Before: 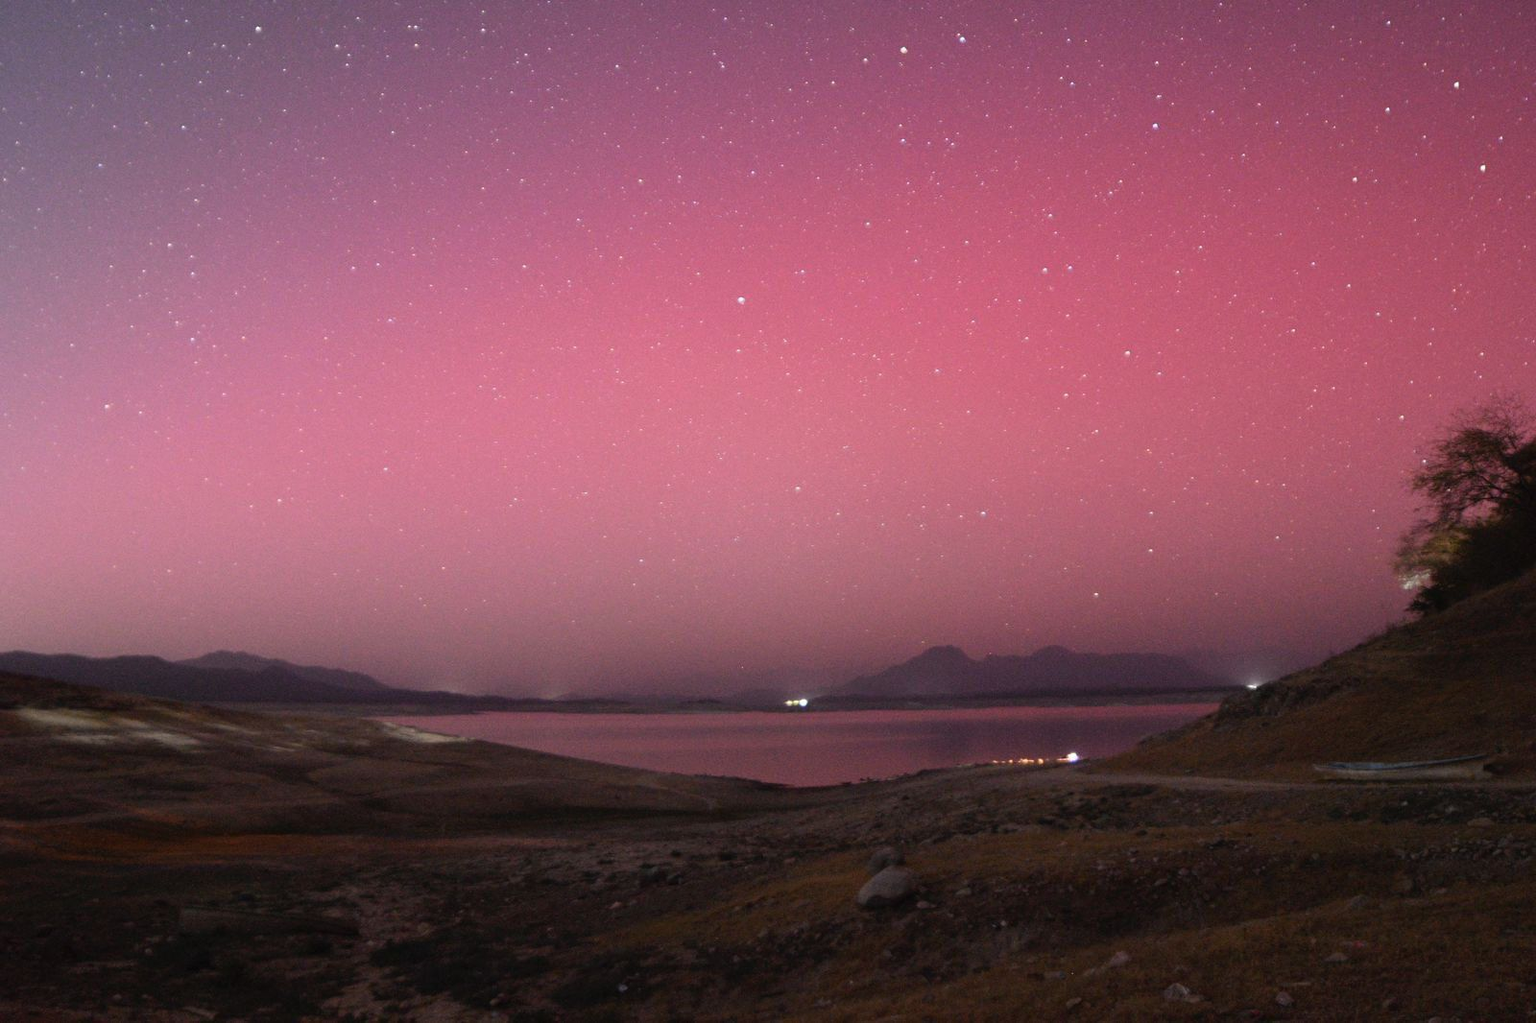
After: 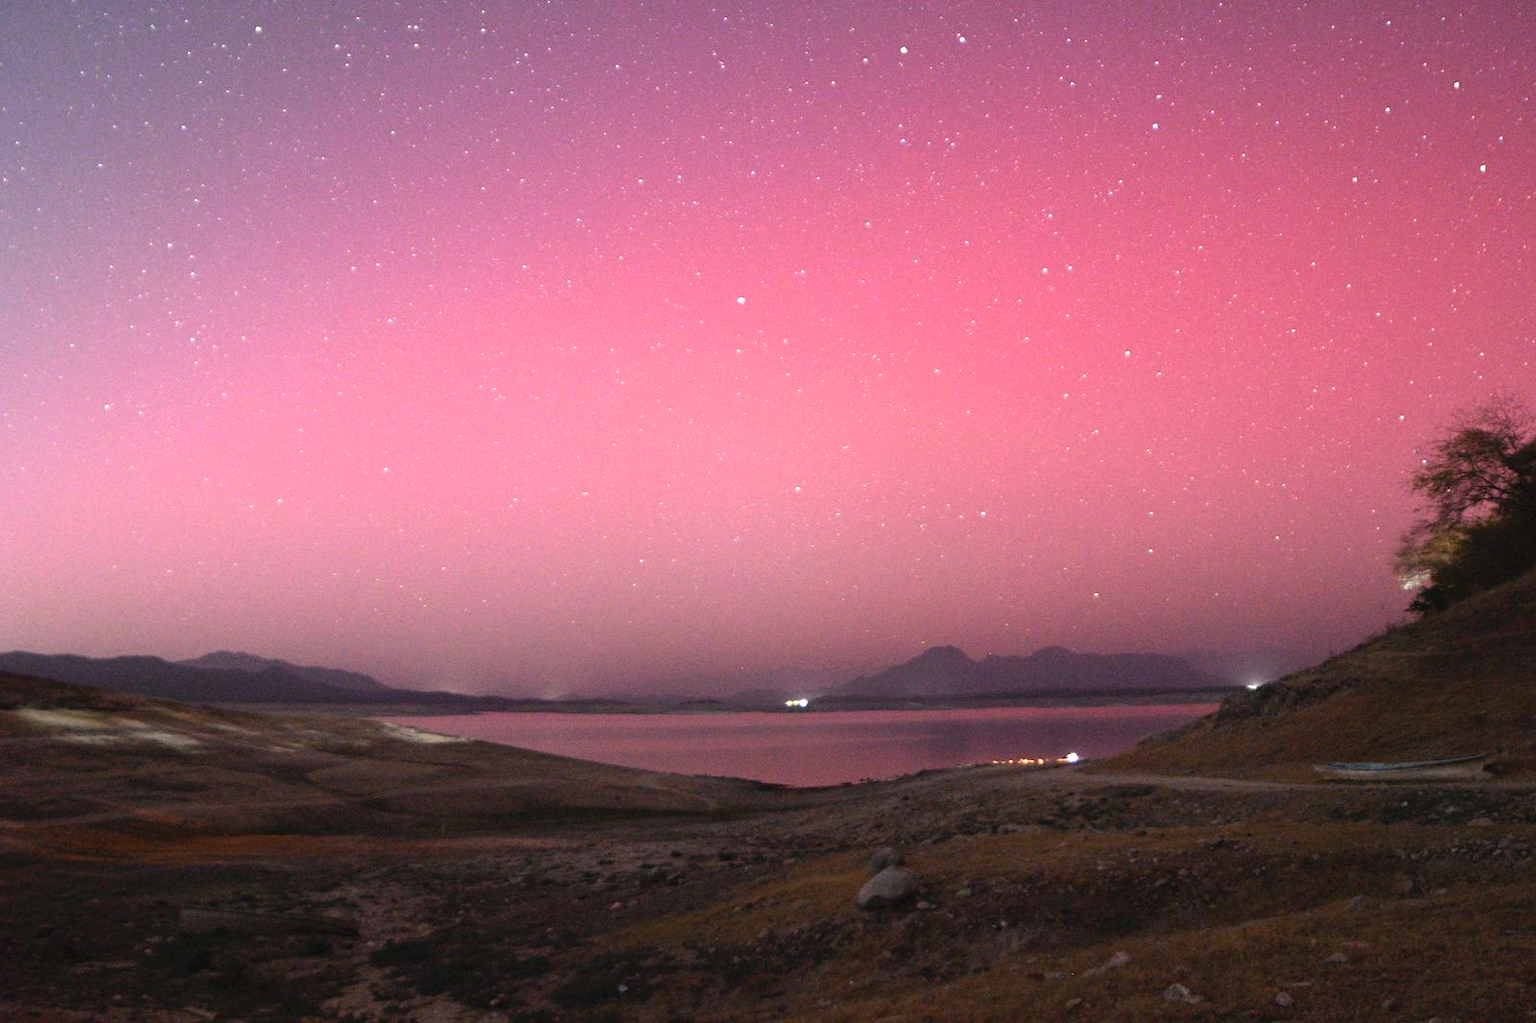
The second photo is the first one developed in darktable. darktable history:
haze removal: strength 0.1, compatibility mode true, adaptive false
exposure: black level correction 0, exposure 0.7 EV, compensate exposure bias true, compensate highlight preservation false
